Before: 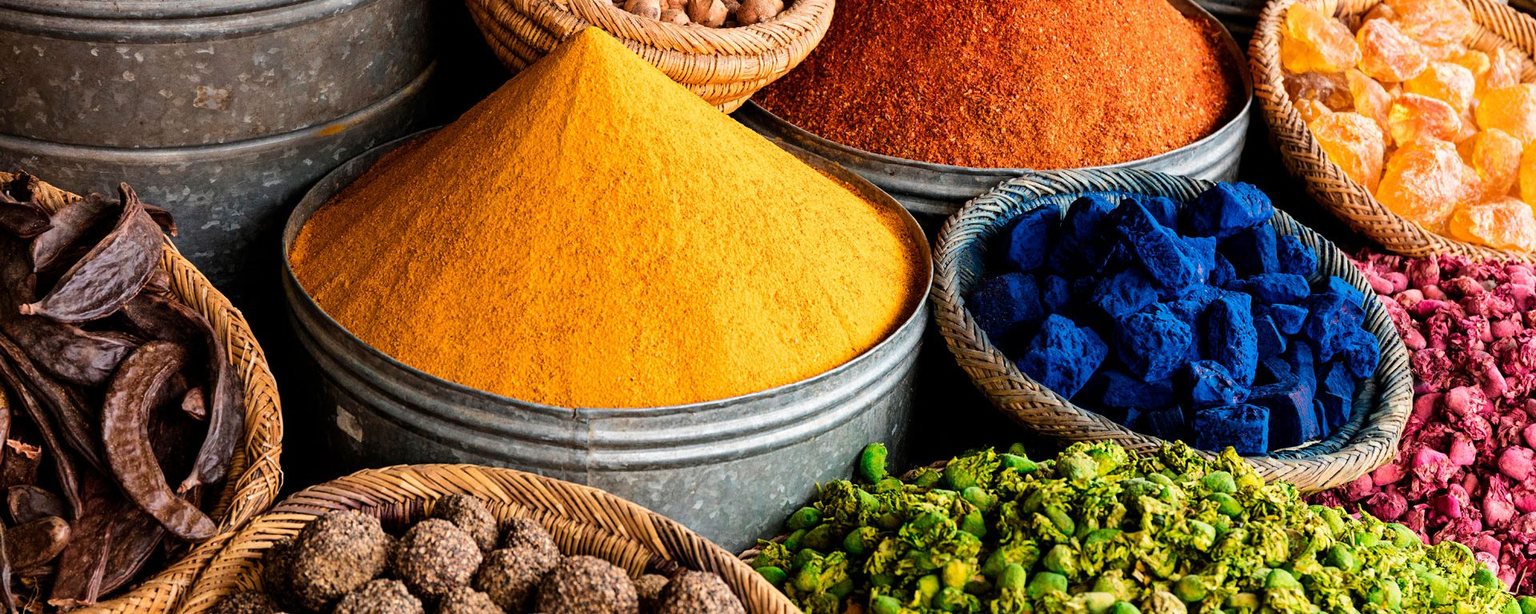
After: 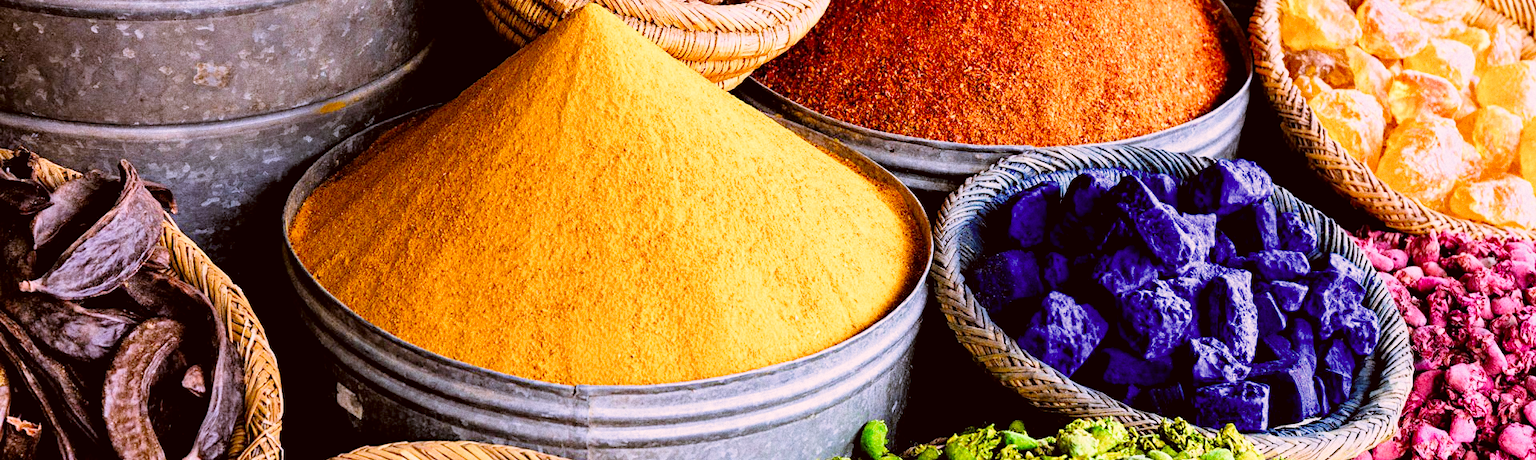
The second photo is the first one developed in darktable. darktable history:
color correction: highlights a* 10.21, highlights b* 9.79, shadows a* 8.61, shadows b* 7.88, saturation 0.8
exposure: black level correction 0, exposure 1.1 EV, compensate highlight preservation false
crop: top 3.857%, bottom 21.132%
white balance: red 0.871, blue 1.249
grain: coarseness 3.21 ISO
local contrast: mode bilateral grid, contrast 15, coarseness 36, detail 105%, midtone range 0.2
filmic rgb: black relative exposure -7.6 EV, white relative exposure 4.64 EV, threshold 3 EV, target black luminance 0%, hardness 3.55, latitude 50.51%, contrast 1.033, highlights saturation mix 10%, shadows ↔ highlights balance -0.198%, color science v4 (2020), enable highlight reconstruction true
